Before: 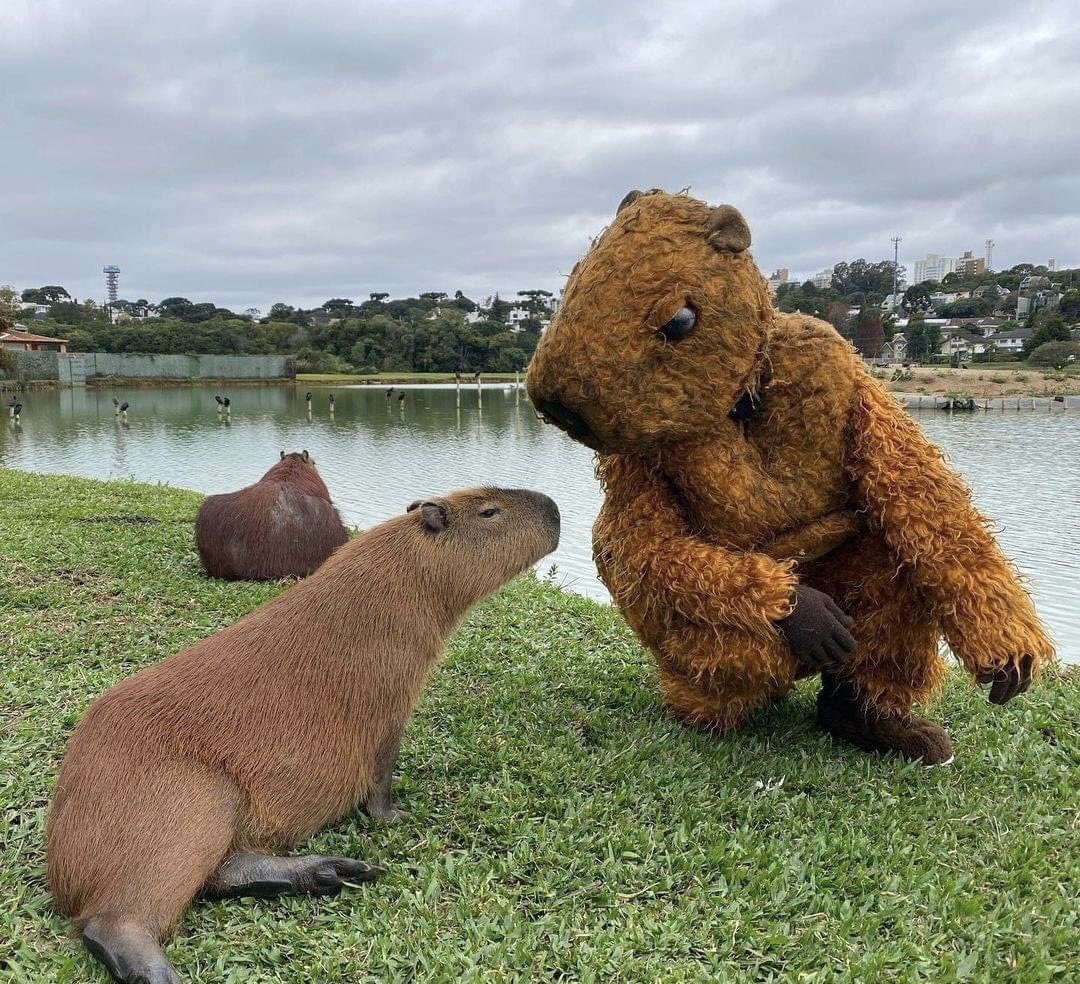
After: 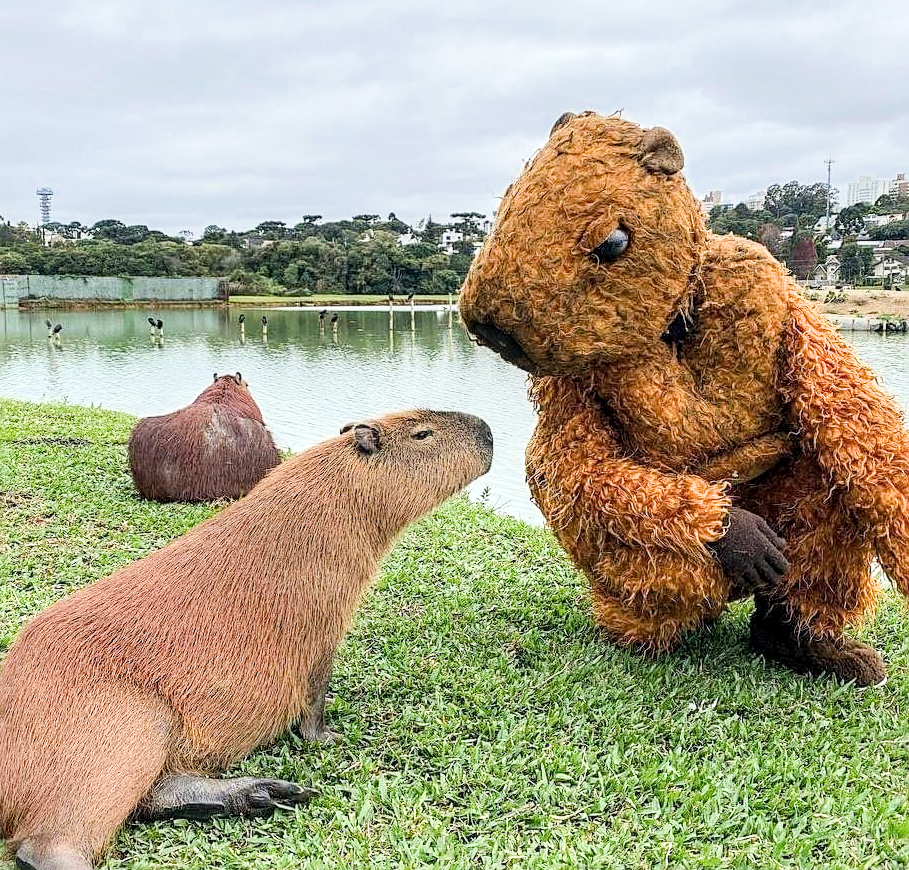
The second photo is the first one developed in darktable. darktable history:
filmic rgb: black relative exposure -7.65 EV, white relative exposure 4.56 EV, threshold 3.05 EV, hardness 3.61, enable highlight reconstruction true
crop: left 6.265%, top 7.971%, right 9.549%, bottom 3.528%
sharpen: on, module defaults
tone equalizer: -8 EV -0.001 EV, -7 EV 0.002 EV, -6 EV -0.002 EV, -5 EV -0.007 EV, -4 EV -0.088 EV, -3 EV -0.214 EV, -2 EV -0.239 EV, -1 EV 0.093 EV, +0 EV 0.31 EV, luminance estimator HSV value / RGB max
exposure: black level correction 0, exposure 1.387 EV, compensate highlight preservation false
local contrast: on, module defaults
color correction: highlights a* -0.212, highlights b* -0.085
